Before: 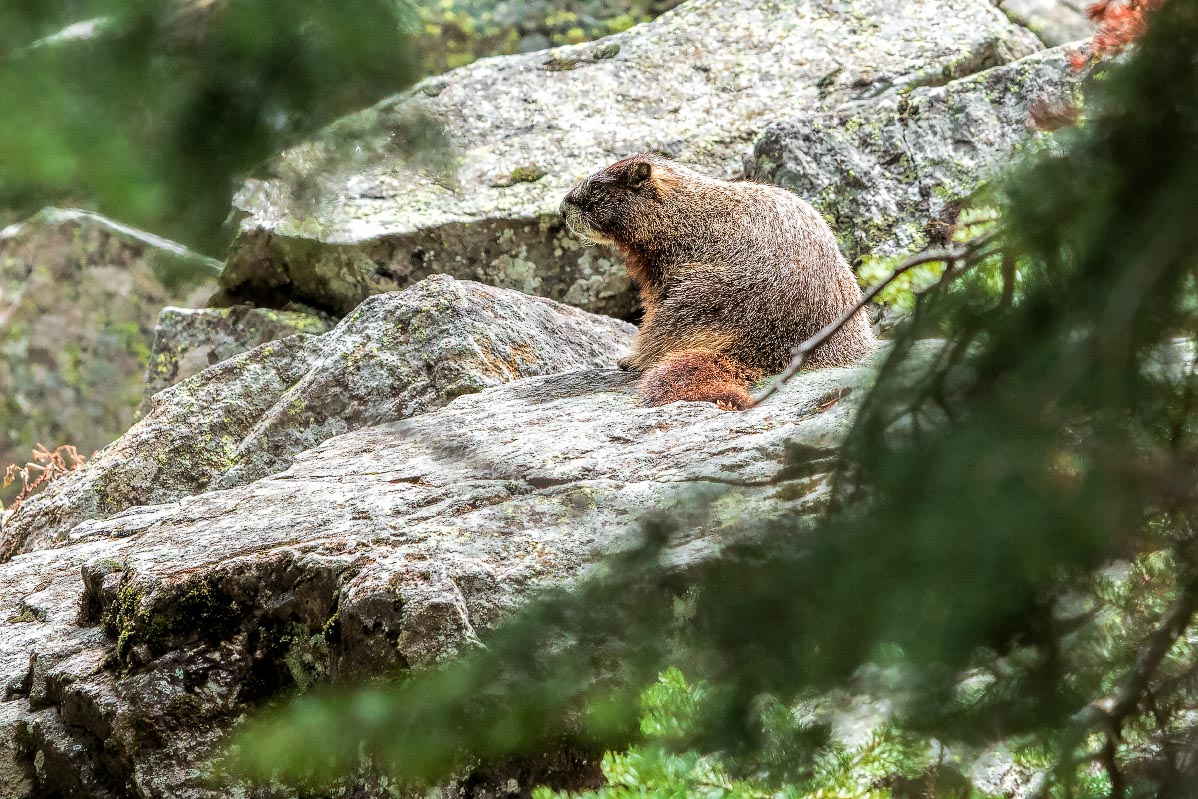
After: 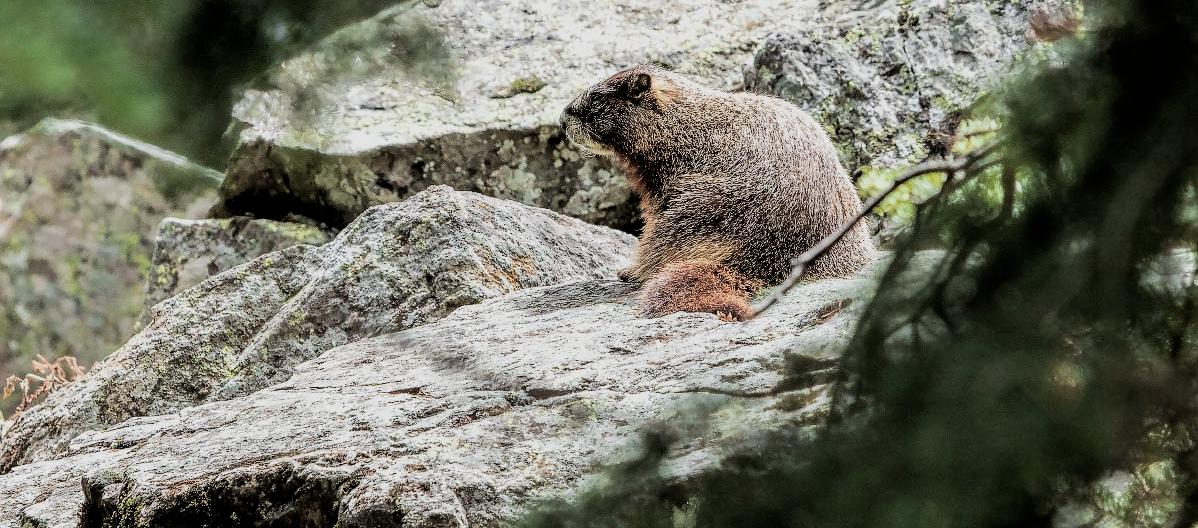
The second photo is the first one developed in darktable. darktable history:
contrast brightness saturation: contrast 0.058, brightness -0.01, saturation -0.232
crop: top 11.177%, bottom 22.663%
filmic rgb: black relative exposure -7.73 EV, white relative exposure 4.4 EV, hardness 3.75, latitude 50.25%, contrast 1.101
